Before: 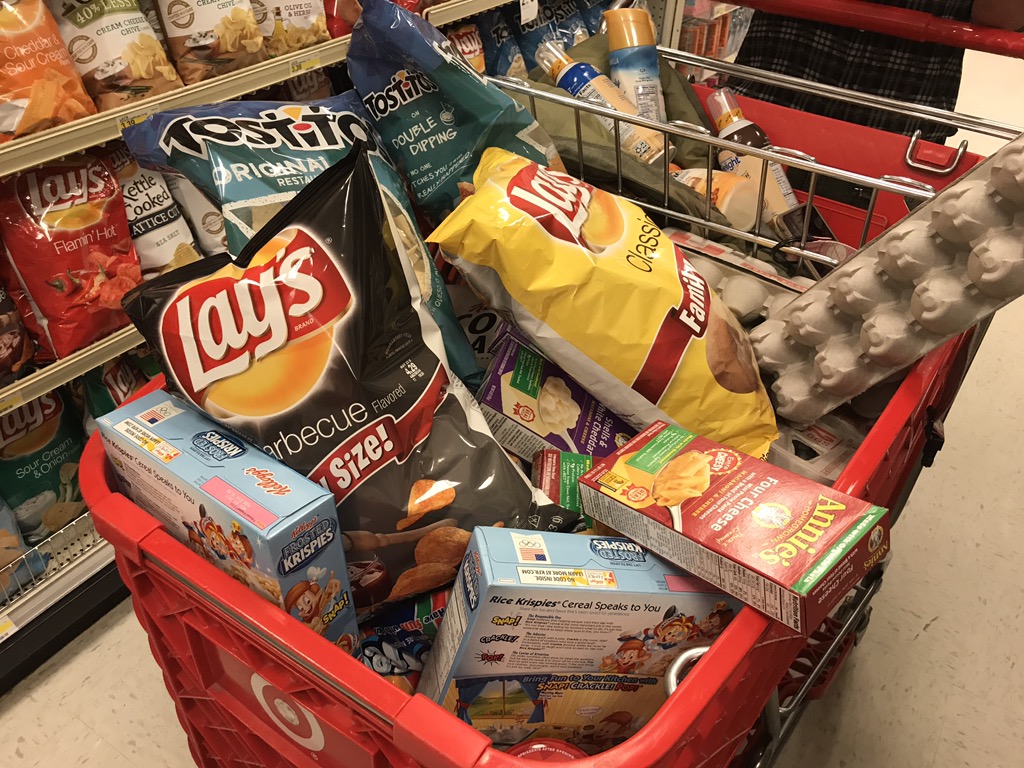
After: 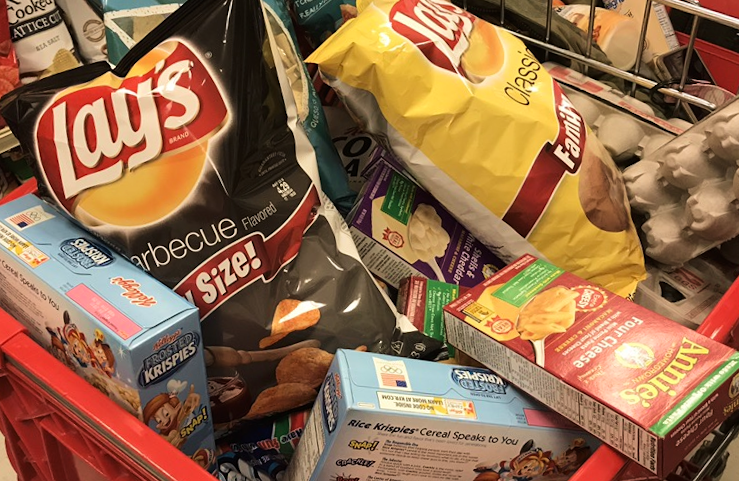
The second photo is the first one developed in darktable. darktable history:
velvia: on, module defaults
crop and rotate: angle -3.37°, left 9.79%, top 20.73%, right 12.42%, bottom 11.82%
tone curve: curves: ch0 [(0, 0) (0.08, 0.056) (0.4, 0.4) (0.6, 0.612) (0.92, 0.924) (1, 1)], color space Lab, linked channels, preserve colors none
